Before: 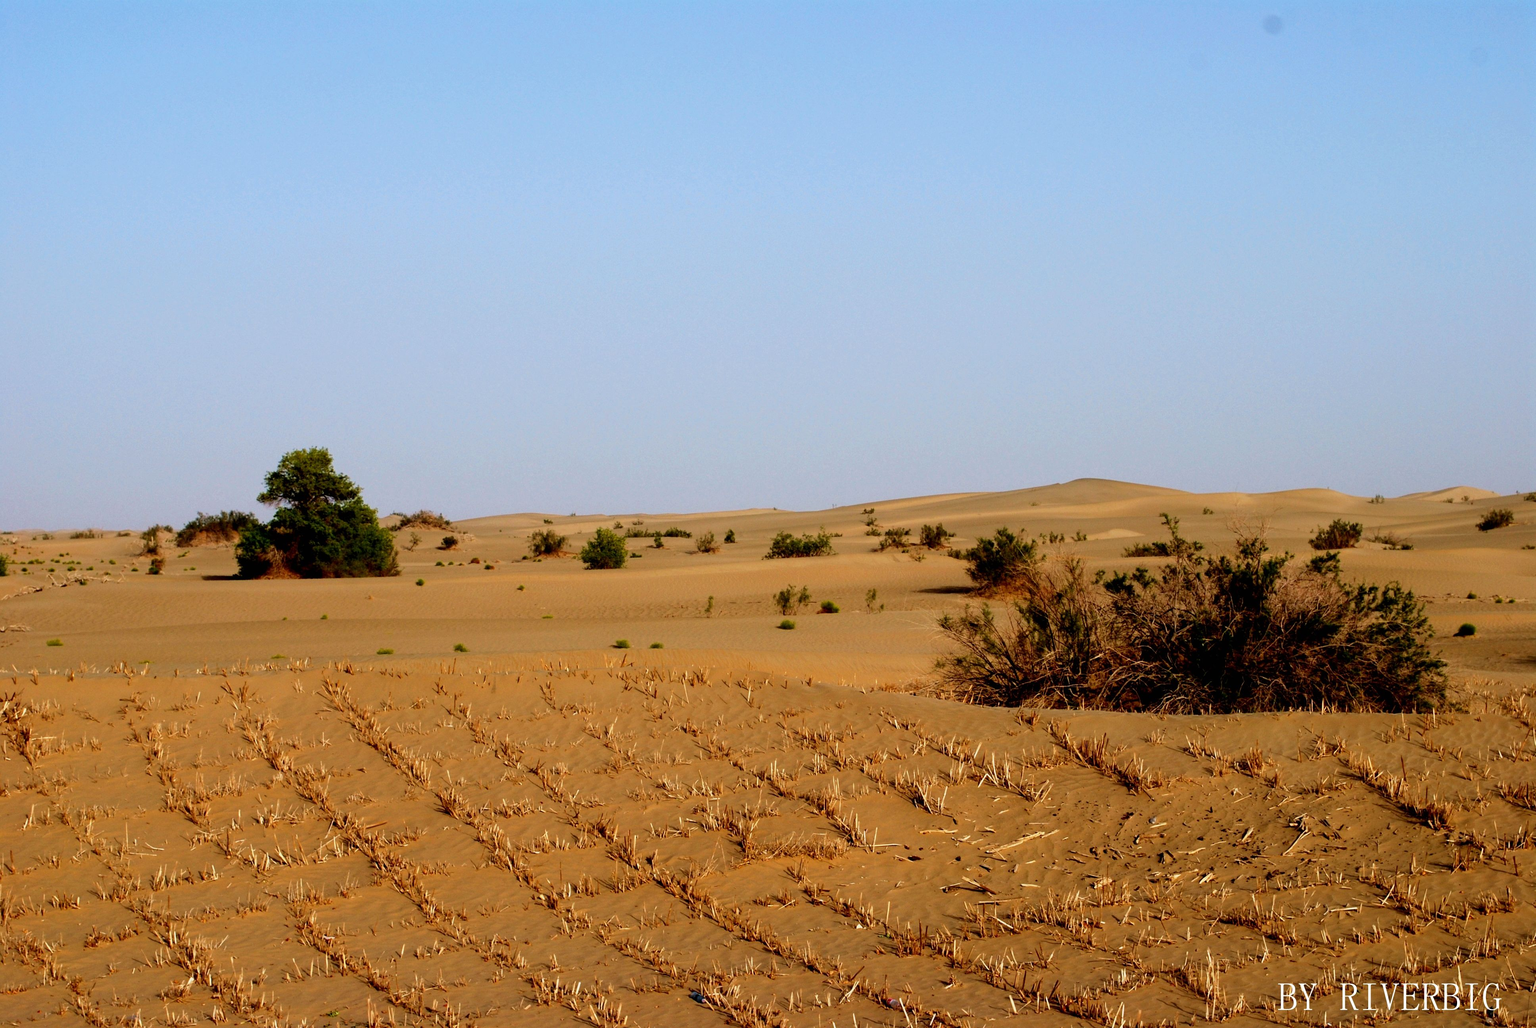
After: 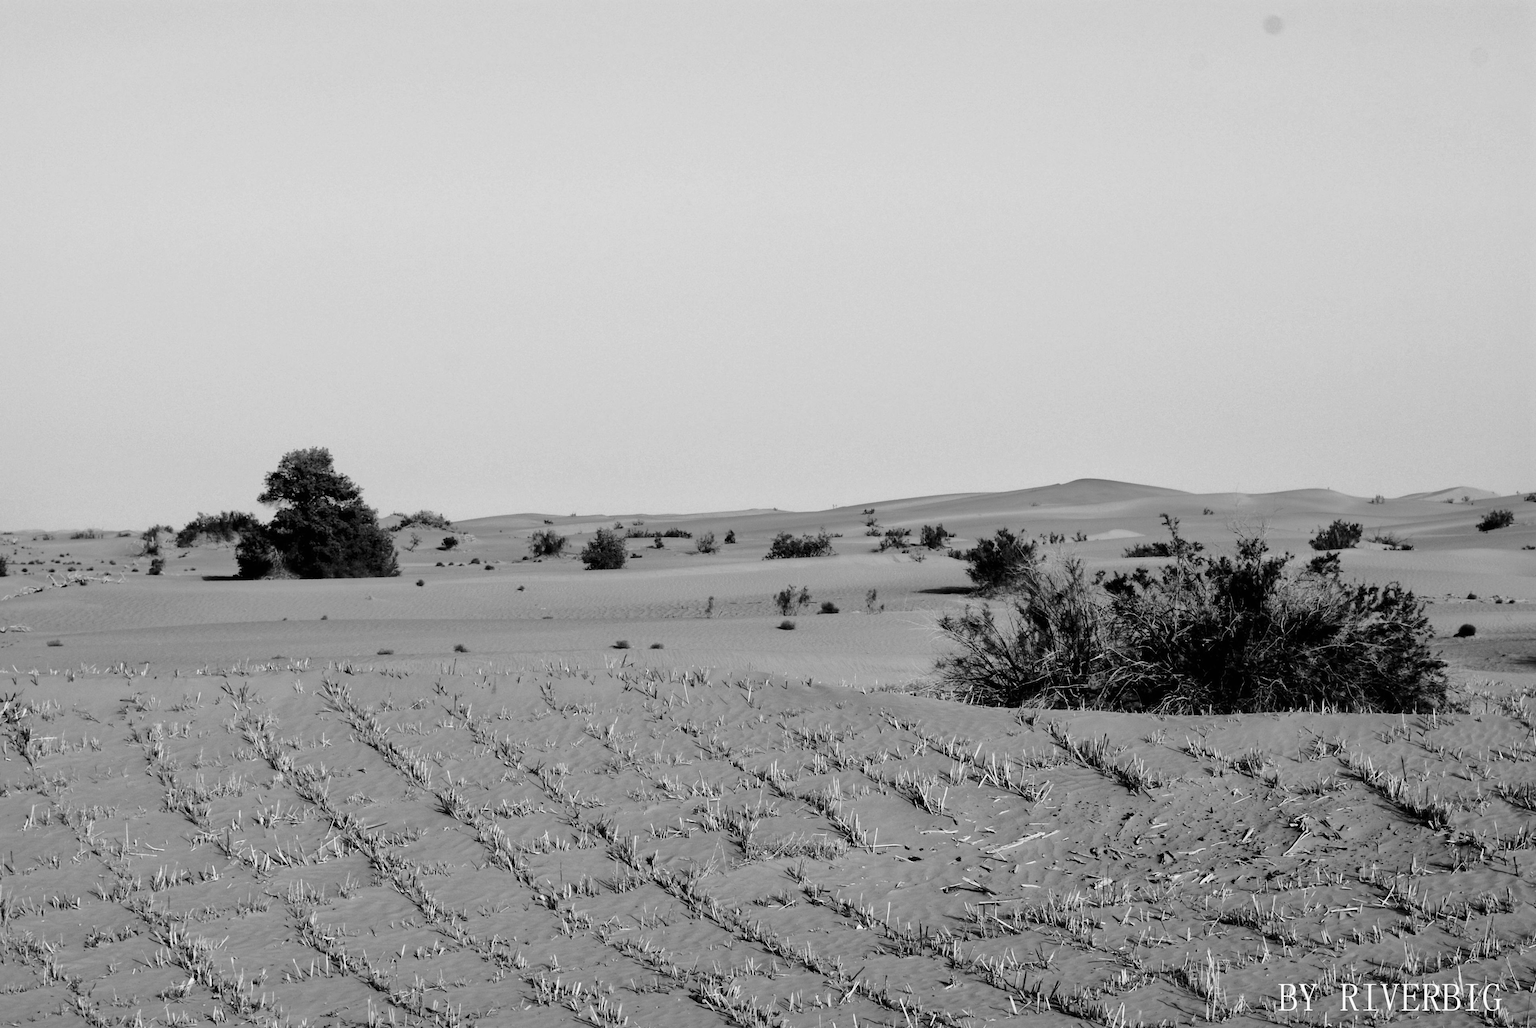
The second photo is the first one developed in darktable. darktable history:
color calibration: output gray [0.21, 0.42, 0.37, 0], gray › normalize channels true, illuminant same as pipeline (D50), adaptation XYZ, x 0.346, y 0.359, gamut compression 0
contrast brightness saturation: contrast 0.04, saturation 0.16
base curve: curves: ch0 [(0, 0) (0.028, 0.03) (0.121, 0.232) (0.46, 0.748) (0.859, 0.968) (1, 1)], preserve colors none
shadows and highlights: shadows 40, highlights -60
